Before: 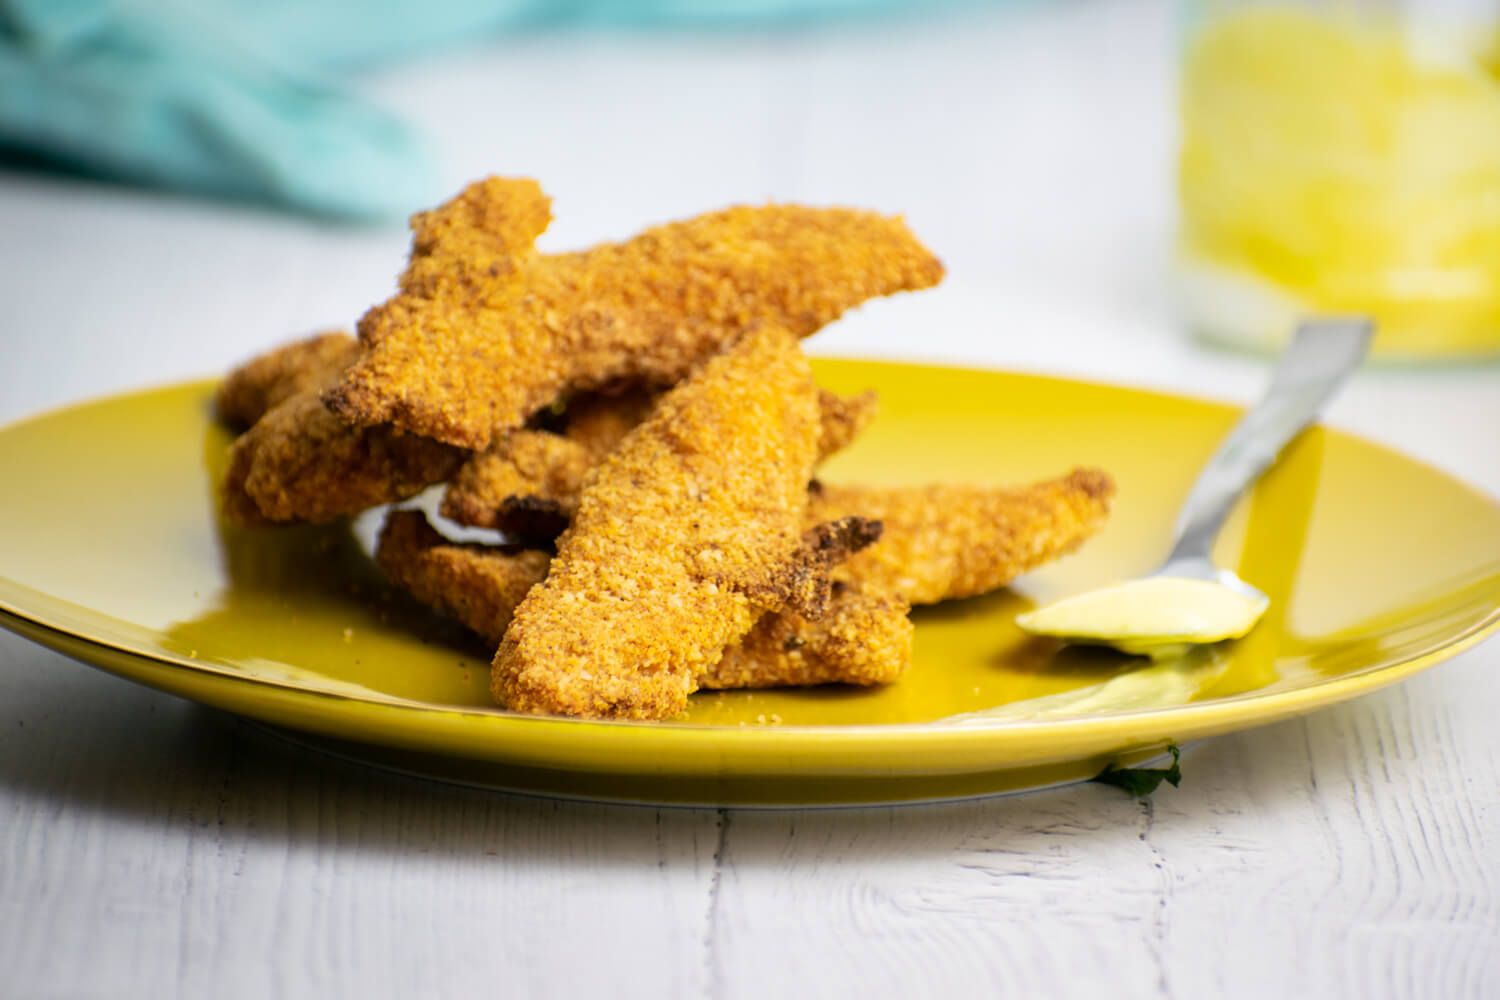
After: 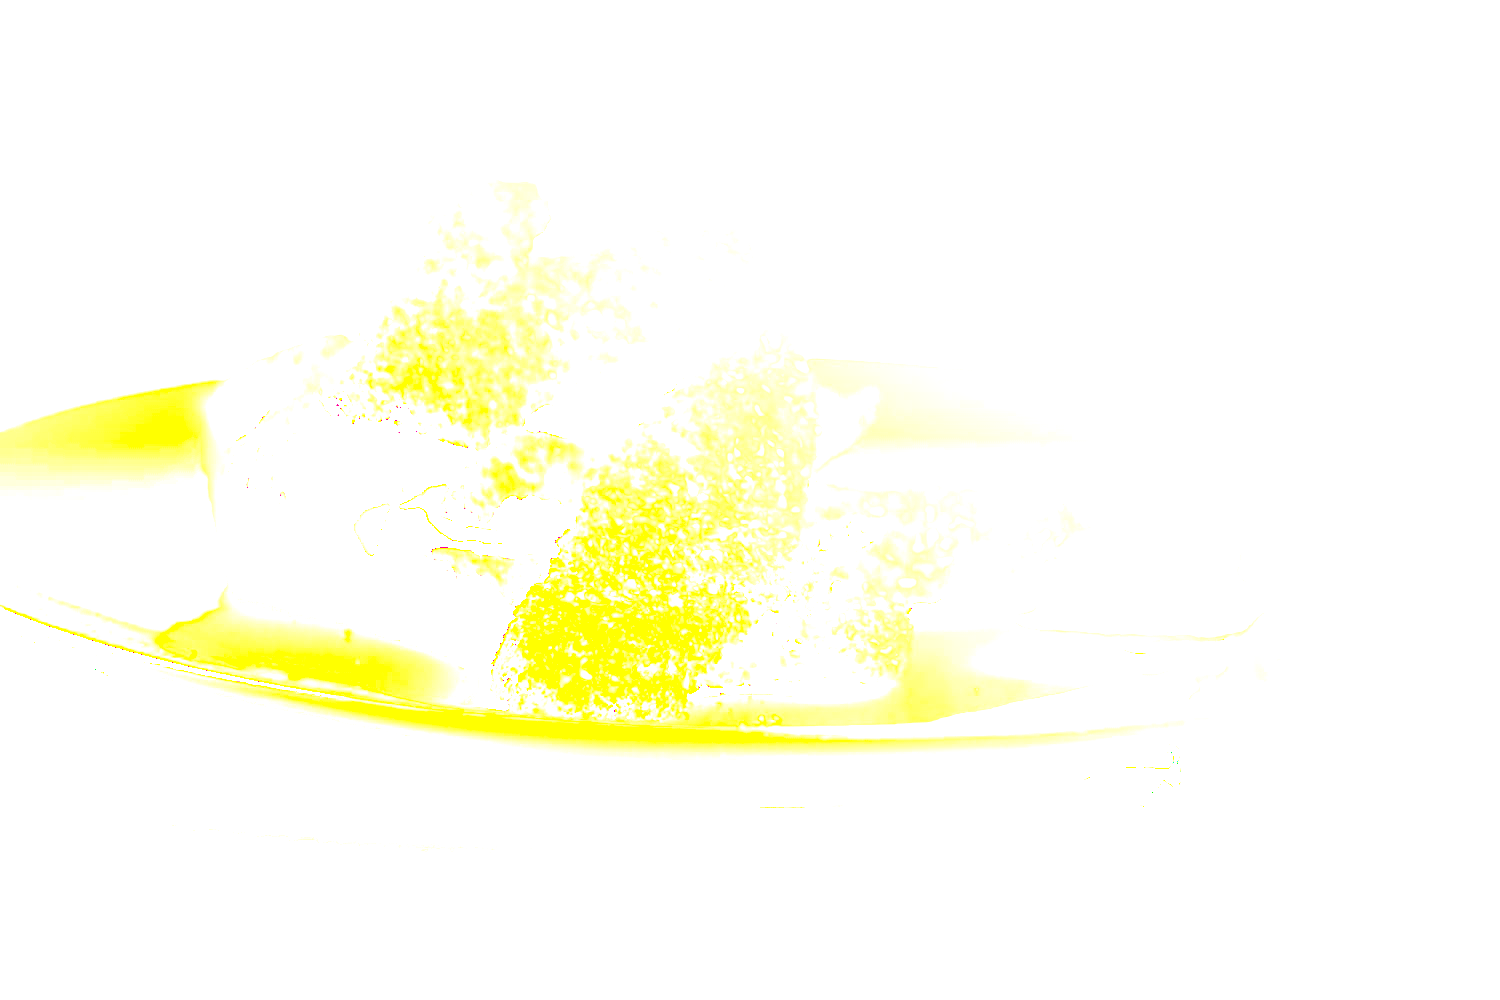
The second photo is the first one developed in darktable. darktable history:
color balance rgb: highlights gain › chroma 0.223%, highlights gain › hue 331.77°, perceptual saturation grading › global saturation 20%, perceptual saturation grading › highlights -25.464%, perceptual saturation grading › shadows 49.89%, global vibrance 20%
velvia: strength 44.5%
sharpen: radius 1.51, amount 0.371, threshold 1.2
exposure: black level correction 0.099, exposure 2.961 EV, compensate highlight preservation false
local contrast: highlights 4%, shadows 2%, detail 199%, midtone range 0.243
contrast brightness saturation: saturation -0.046
